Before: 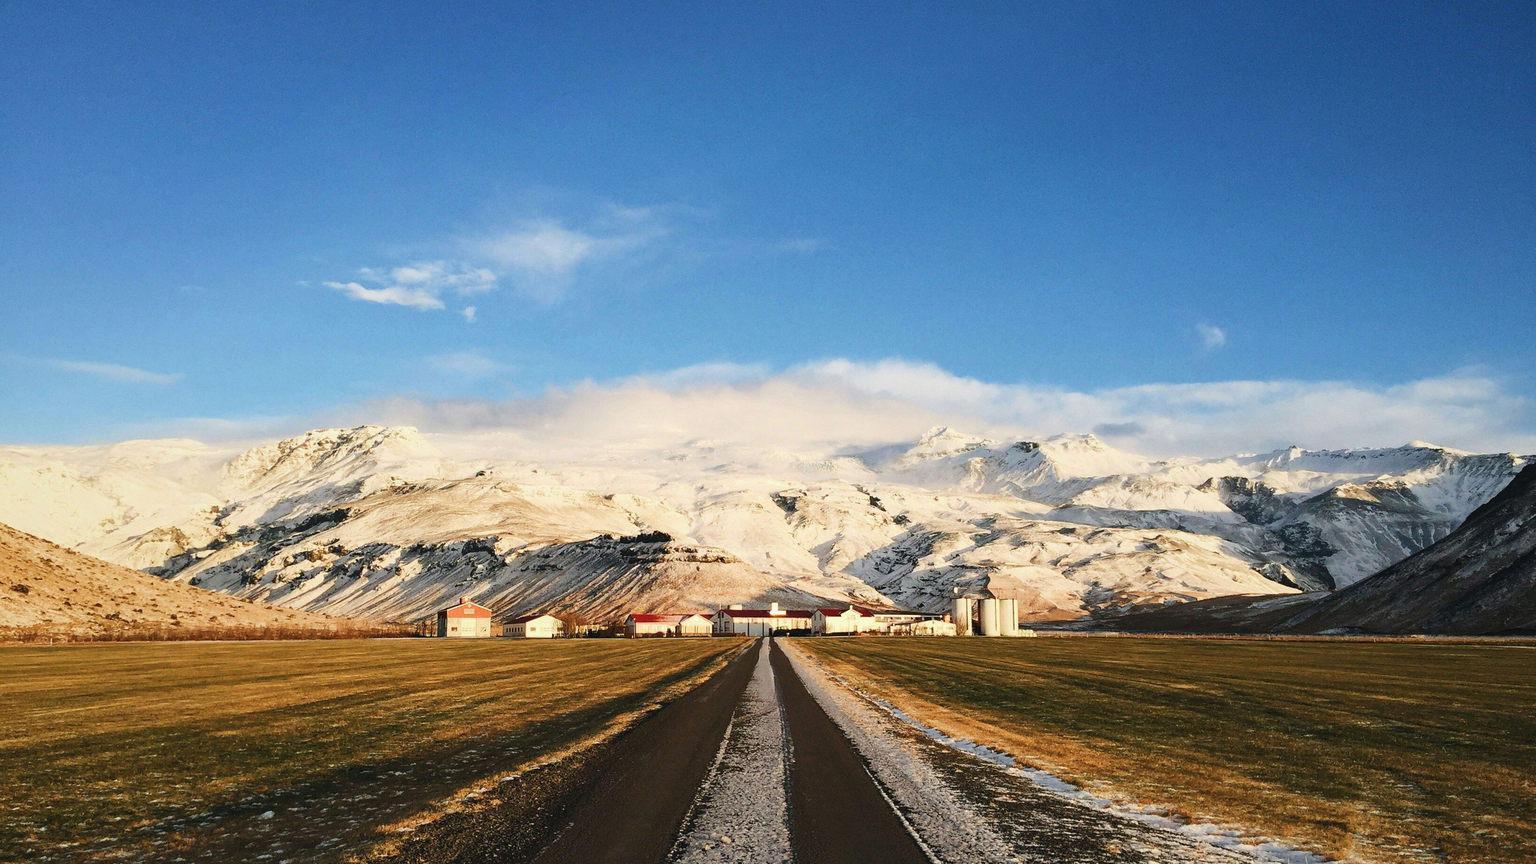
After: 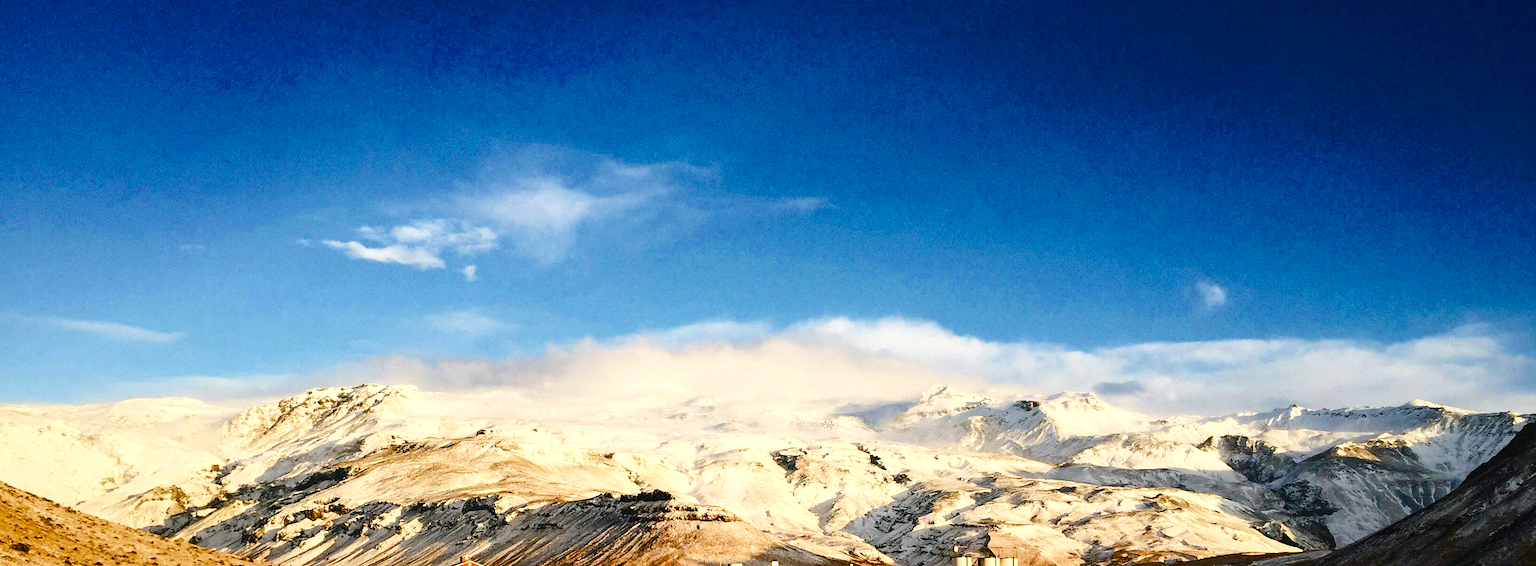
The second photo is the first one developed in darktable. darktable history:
crop and rotate: top 4.83%, bottom 29.61%
color balance rgb: power › chroma 0.674%, power › hue 60°, perceptual saturation grading › global saturation 20%, perceptual saturation grading › highlights -14.416%, perceptual saturation grading › shadows 49.659%, global vibrance 9.283%, contrast 15.294%, saturation formula JzAzBz (2021)
